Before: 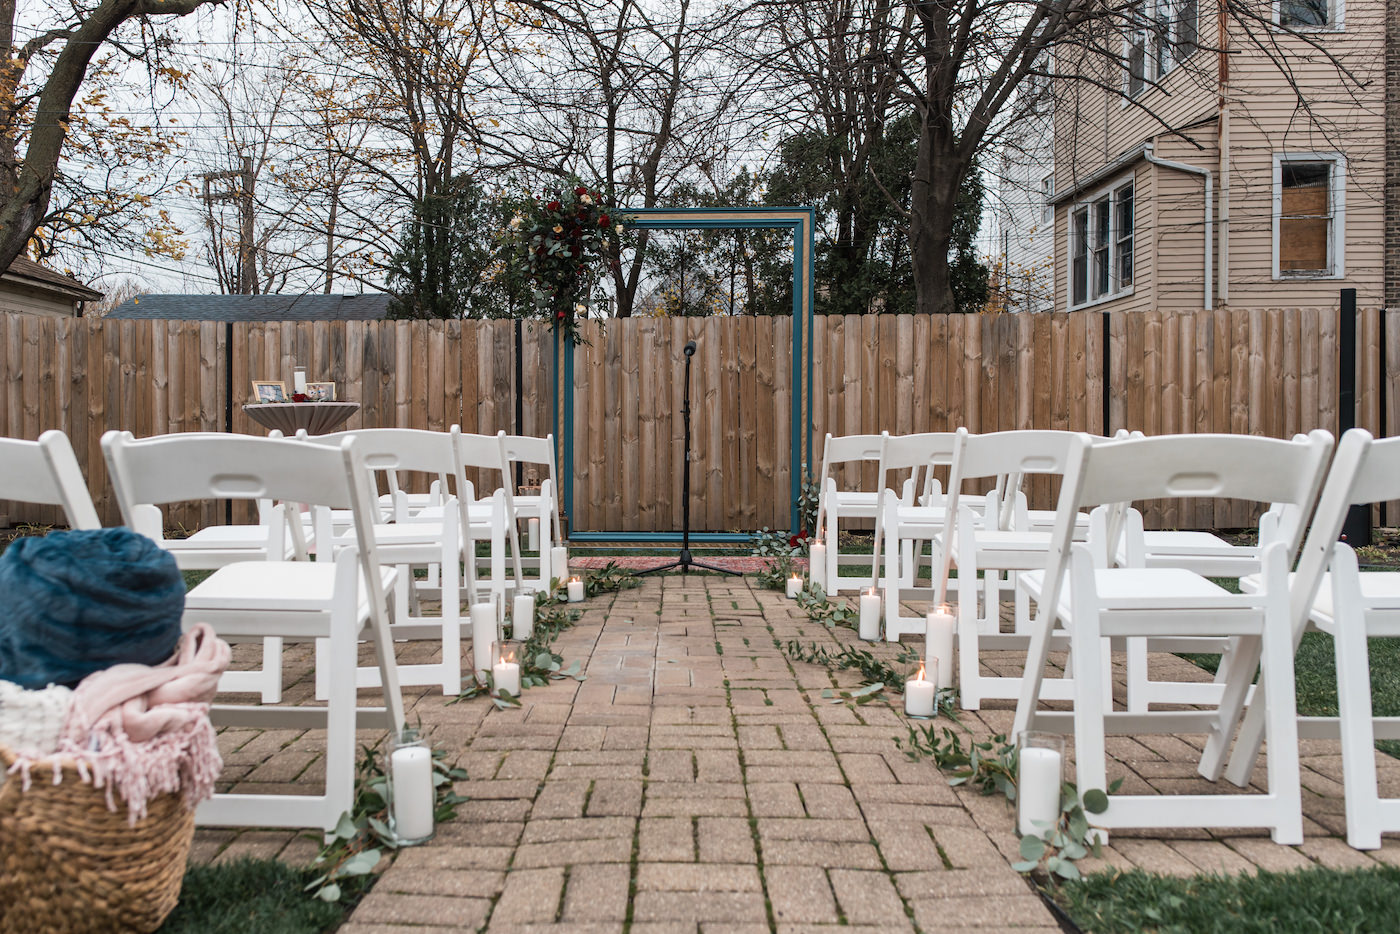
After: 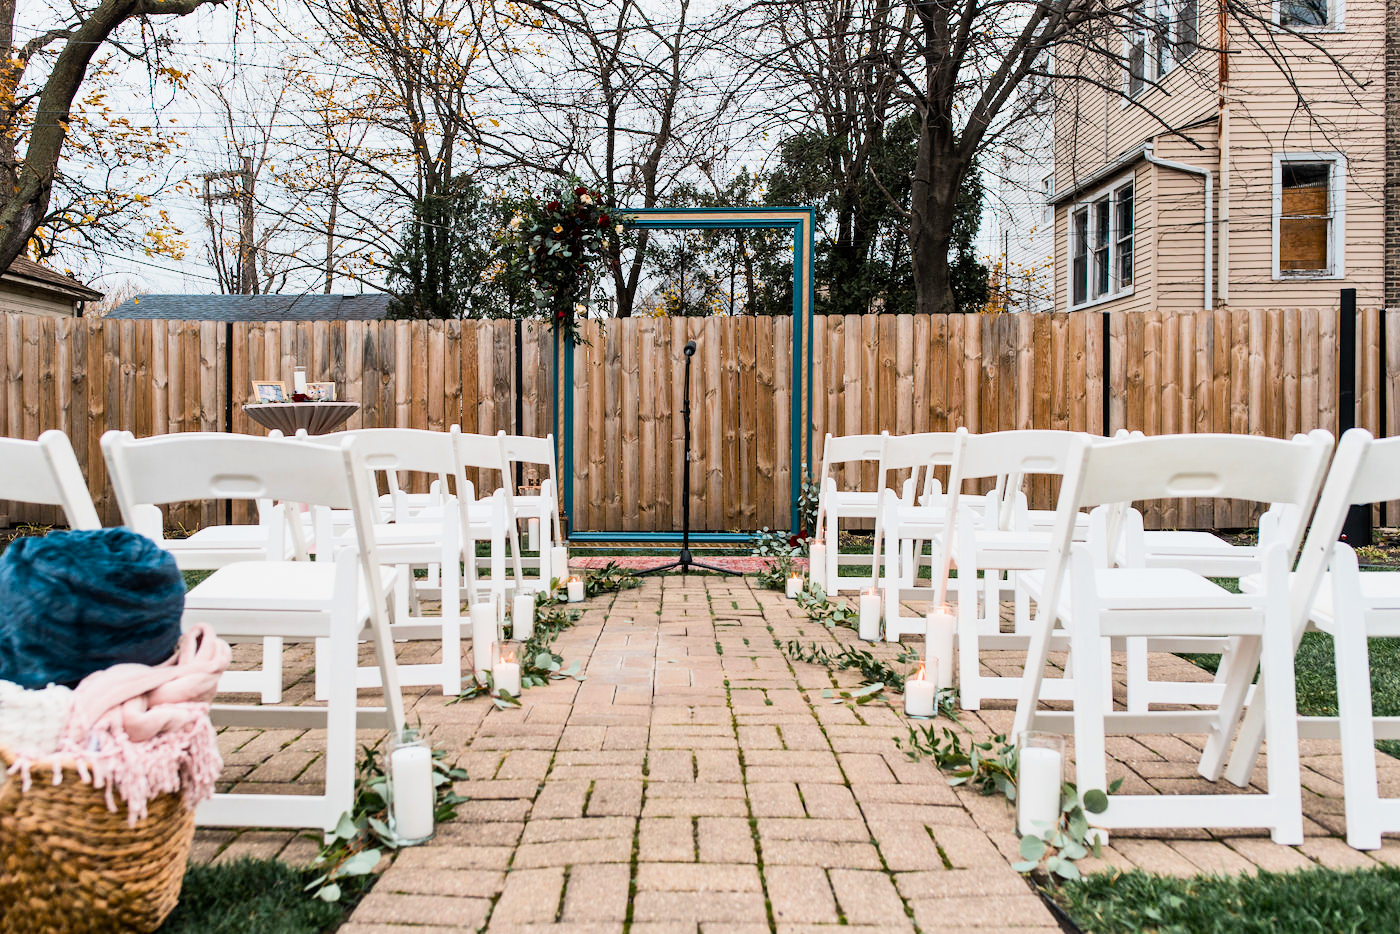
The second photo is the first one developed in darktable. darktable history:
color balance rgb: linear chroma grading › global chroma 13.309%, perceptual saturation grading › global saturation 15.147%, perceptual brilliance grading › highlights 4.036%, perceptual brilliance grading › mid-tones -17.513%, perceptual brilliance grading › shadows -40.695%, global vibrance 7.104%, saturation formula JzAzBz (2021)
exposure: exposure 1.238 EV, compensate highlight preservation false
filmic rgb: black relative exposure -7.65 EV, white relative exposure 4.56 EV, hardness 3.61
